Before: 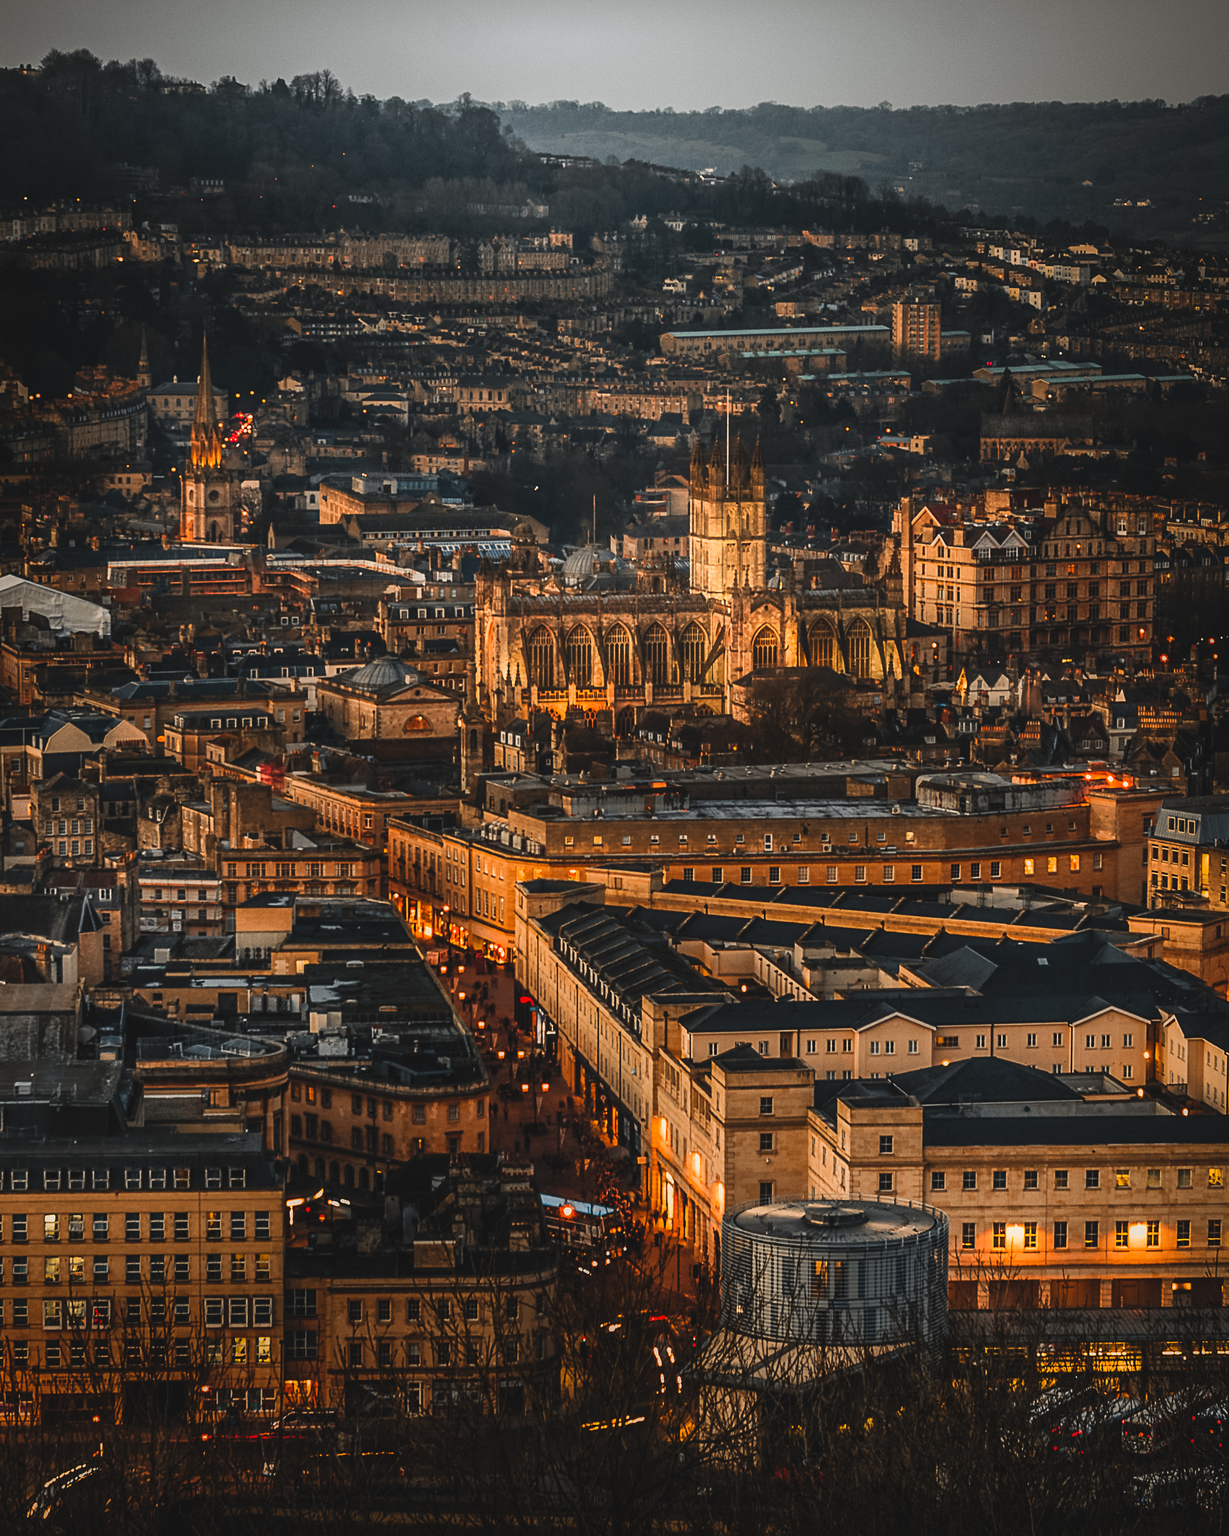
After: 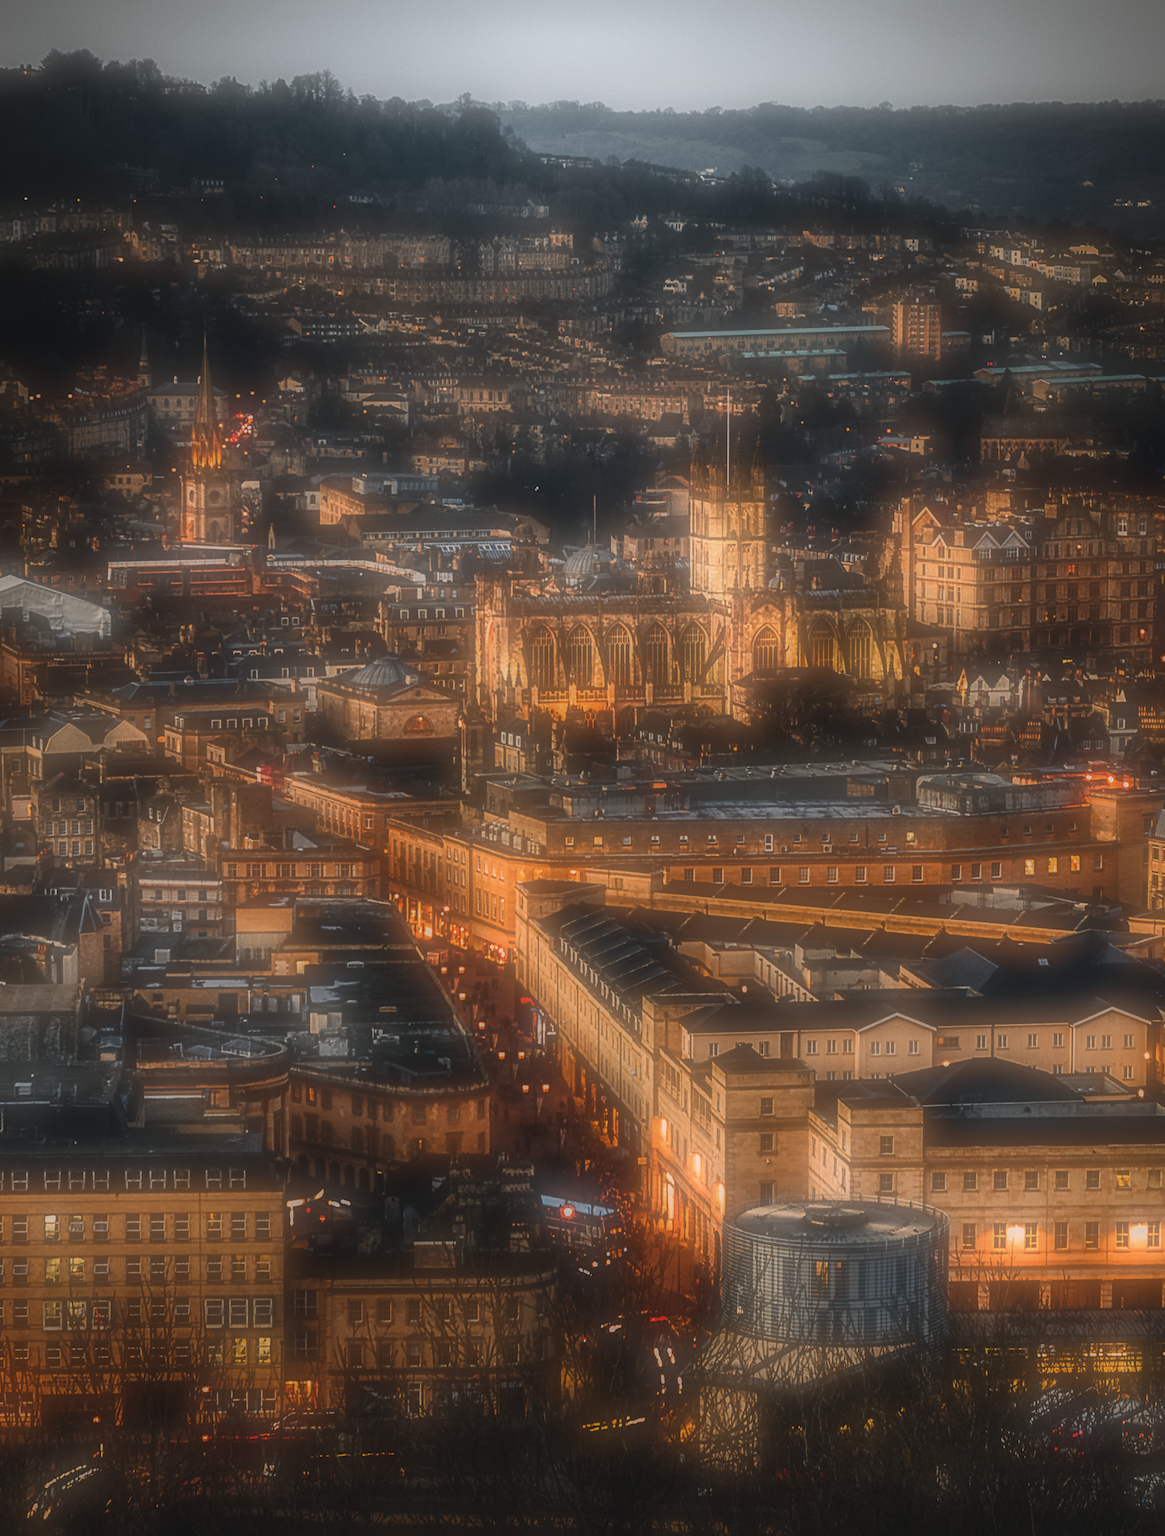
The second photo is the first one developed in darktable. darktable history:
white balance: red 0.976, blue 1.04
crop and rotate: right 5.167%
local contrast: detail 130%
soften: on, module defaults
